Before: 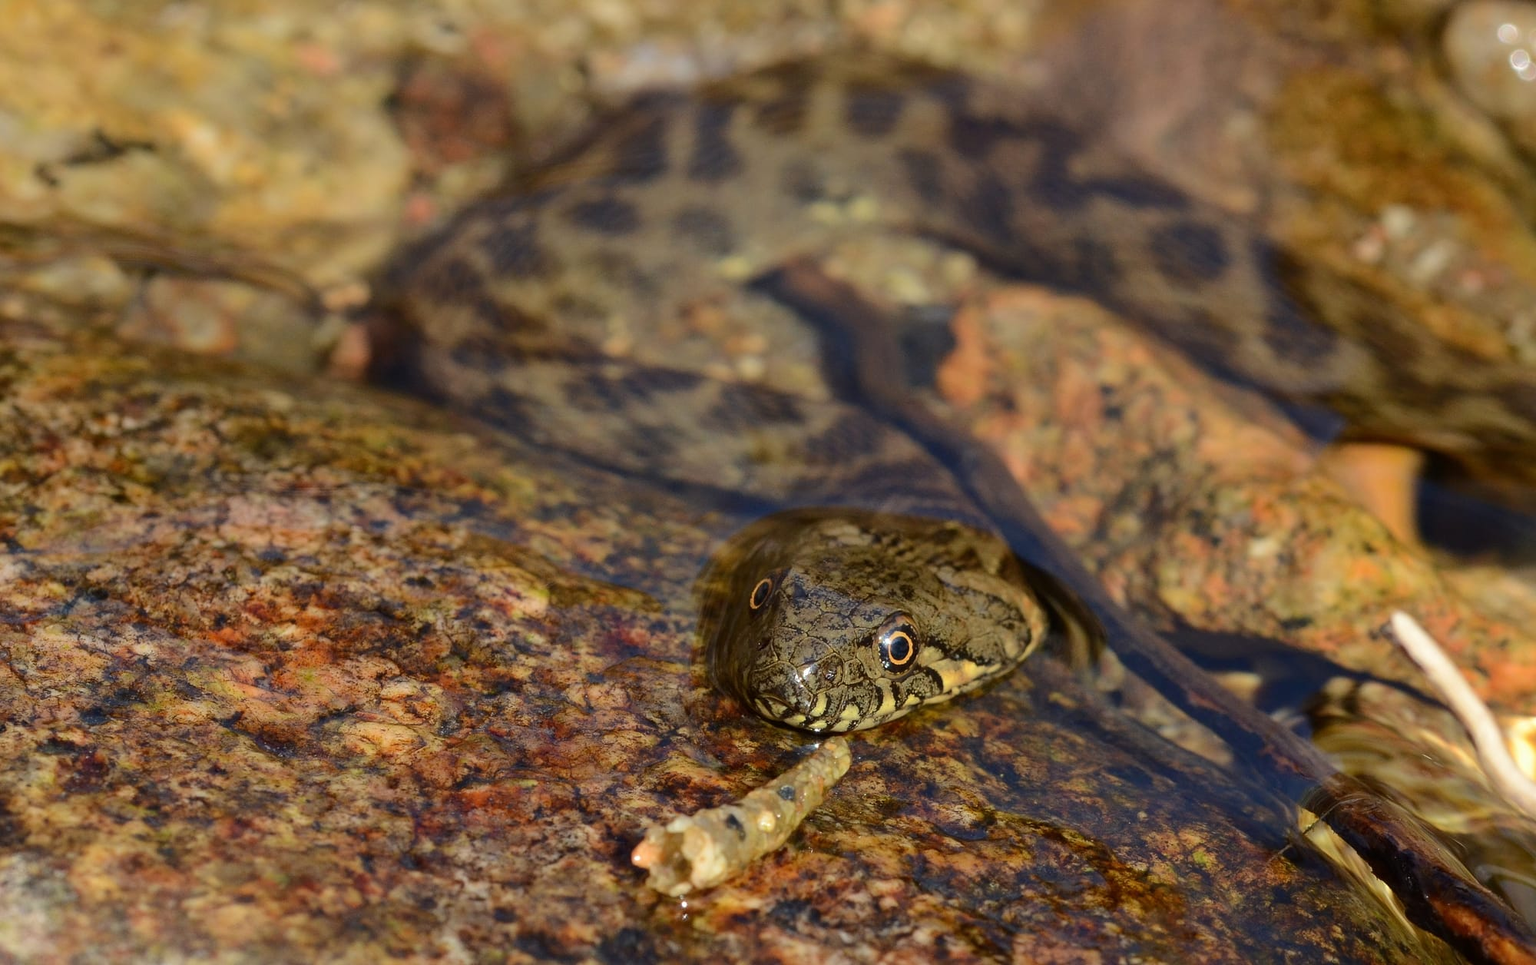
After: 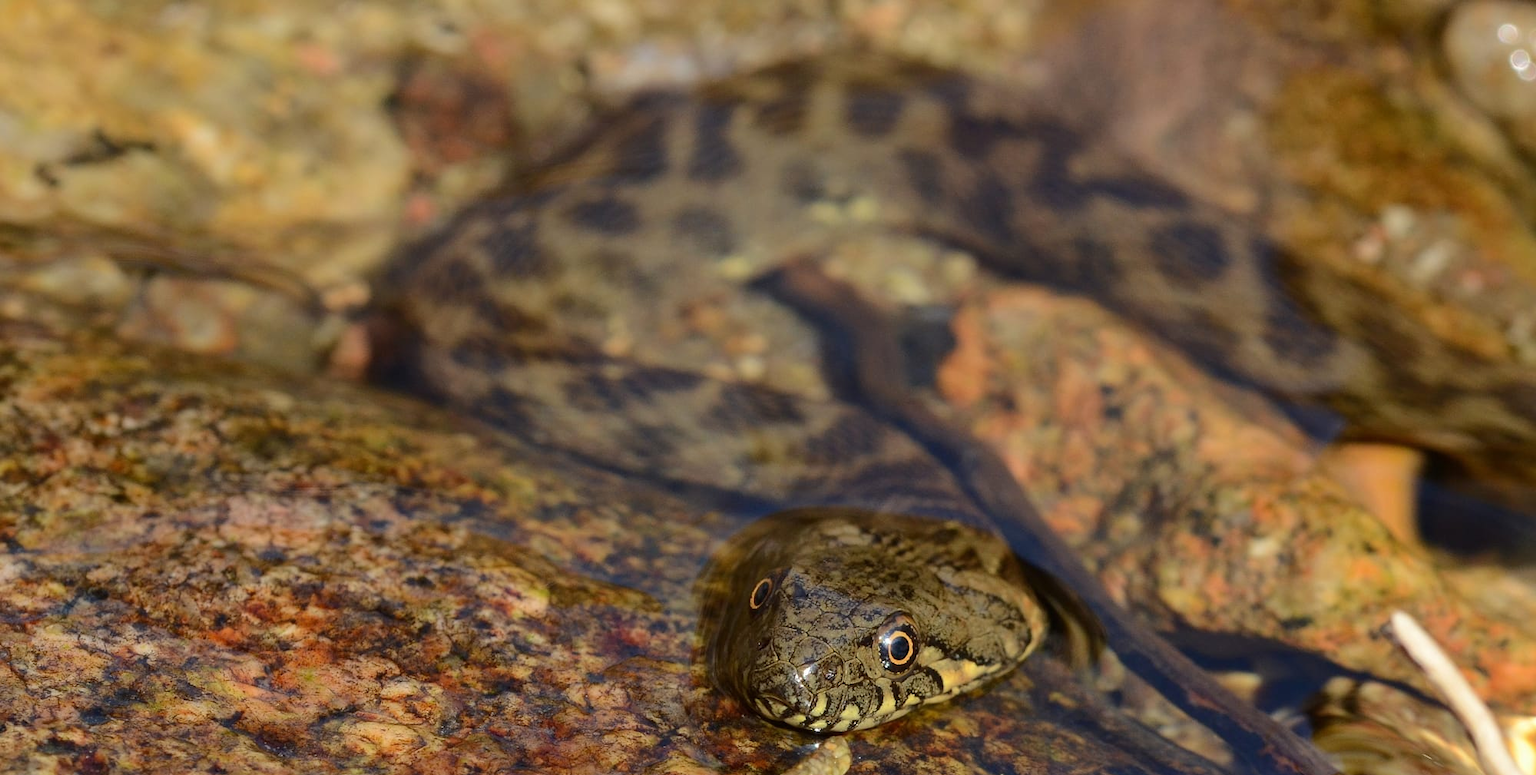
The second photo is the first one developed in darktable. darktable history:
crop: bottom 19.55%
